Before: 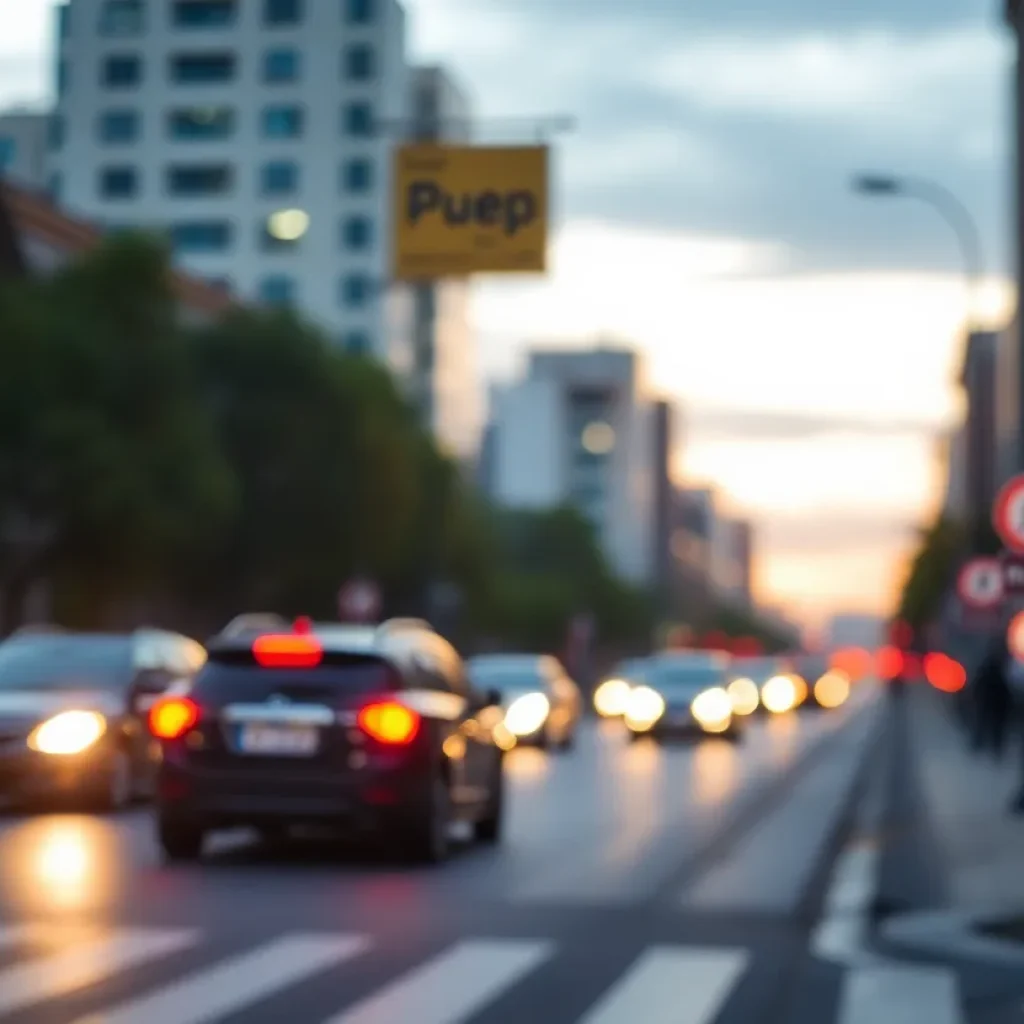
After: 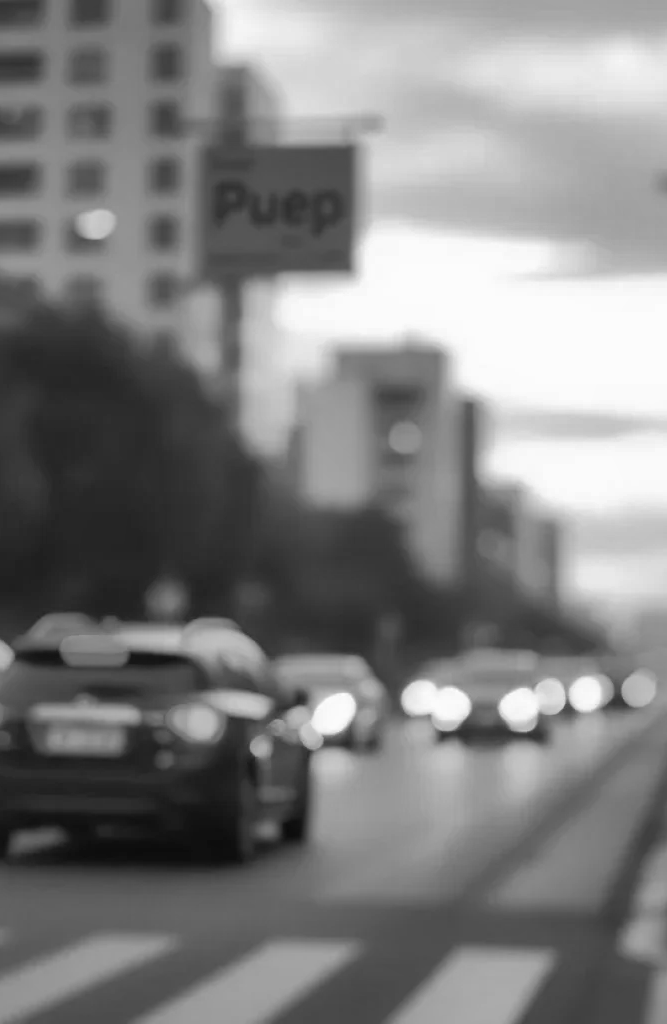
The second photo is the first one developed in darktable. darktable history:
crop and rotate: left 18.893%, right 15.949%
shadows and highlights: on, module defaults
color calibration: output gray [0.21, 0.42, 0.37, 0], illuminant Planckian (black body), x 0.368, y 0.361, temperature 4276.97 K
